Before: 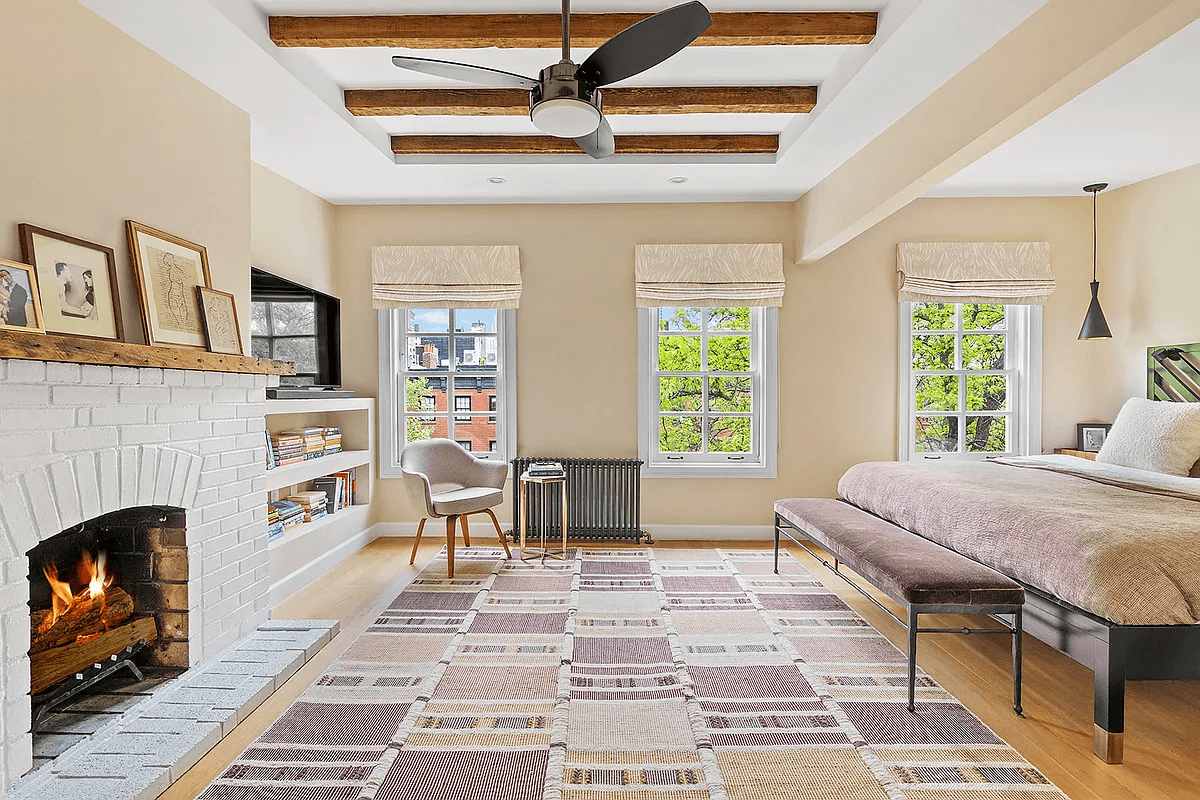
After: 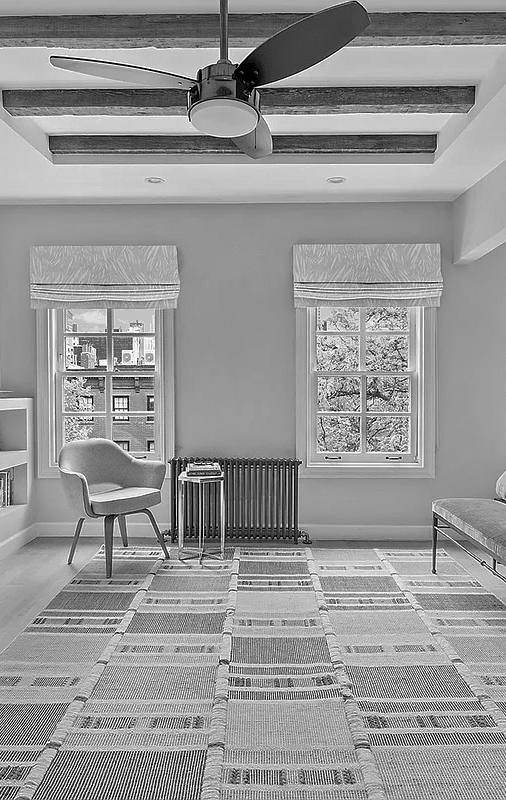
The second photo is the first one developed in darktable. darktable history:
monochrome: a 32, b 64, size 2.3
crop: left 28.583%, right 29.231%
local contrast: mode bilateral grid, contrast 20, coarseness 50, detail 120%, midtone range 0.2
shadows and highlights: shadows 40, highlights -60
